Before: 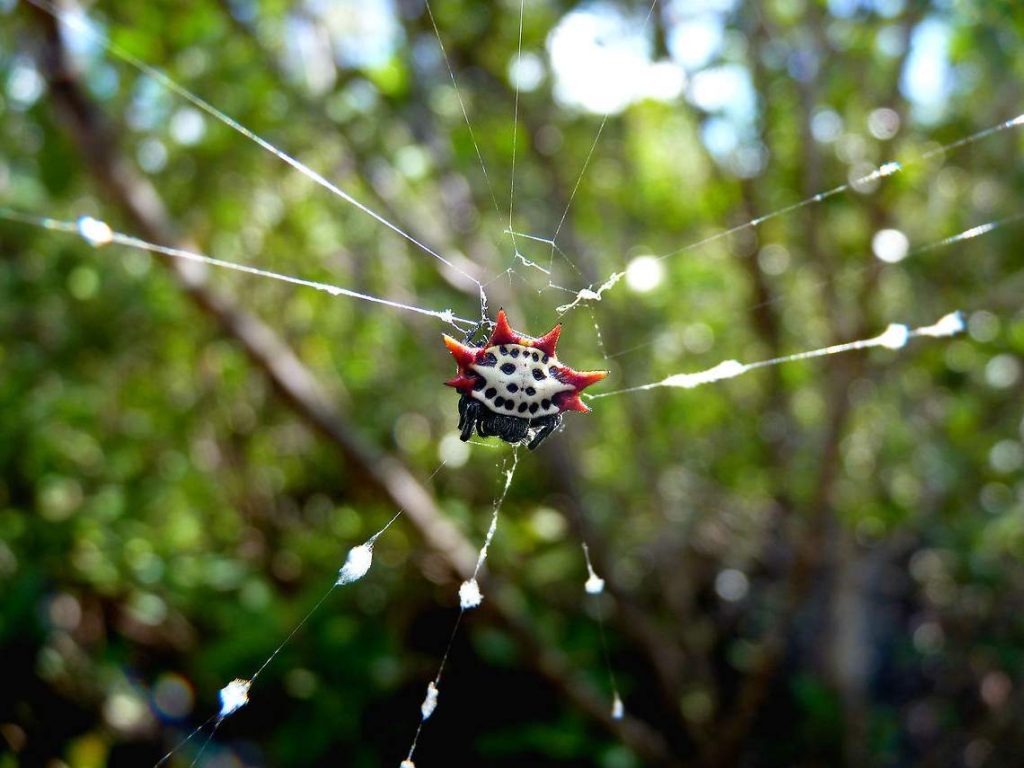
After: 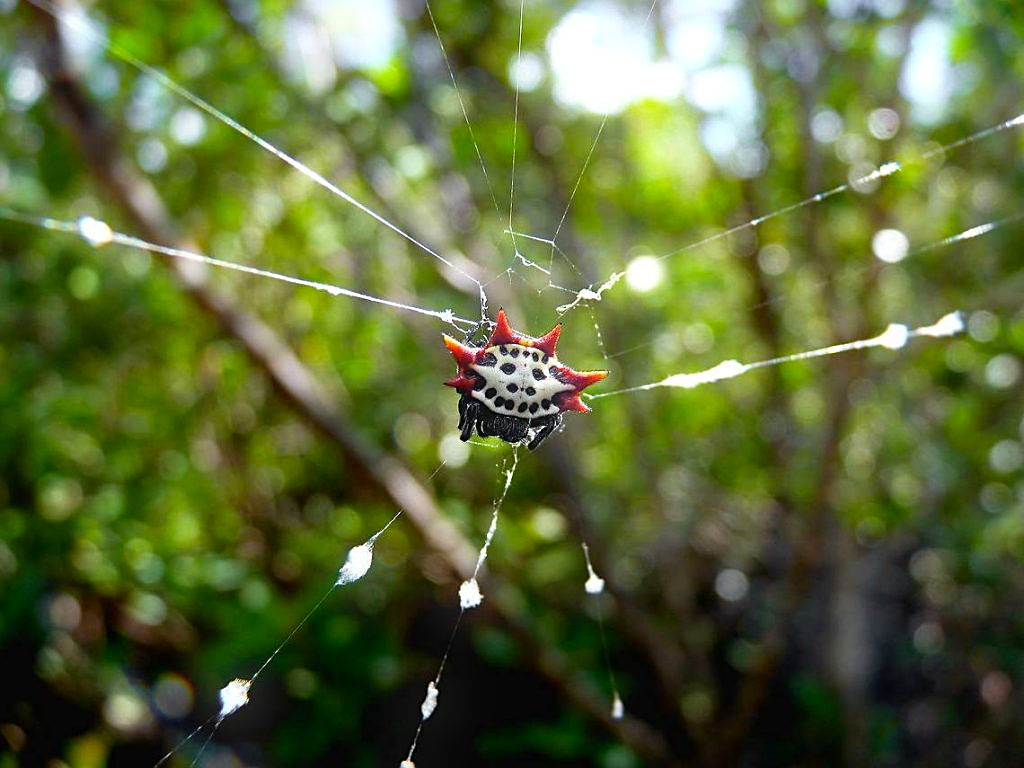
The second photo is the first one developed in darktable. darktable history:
bloom: size 5%, threshold 95%, strength 15%
sharpen: on, module defaults
color zones: curves: ch1 [(0.25, 0.61) (0.75, 0.248)]
